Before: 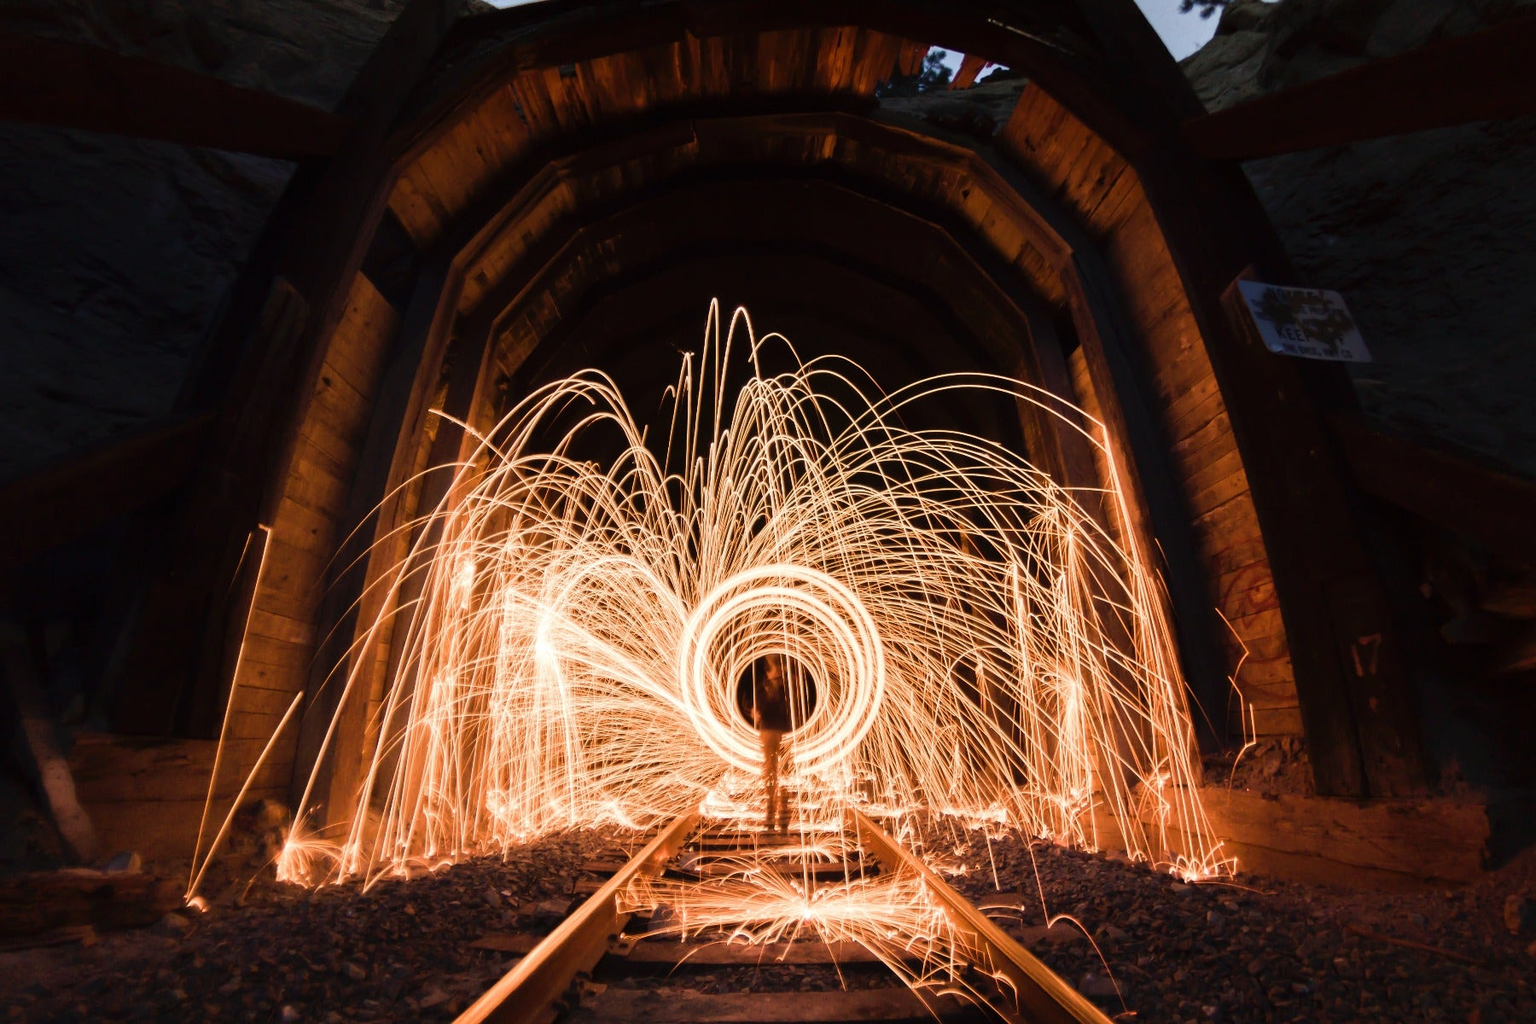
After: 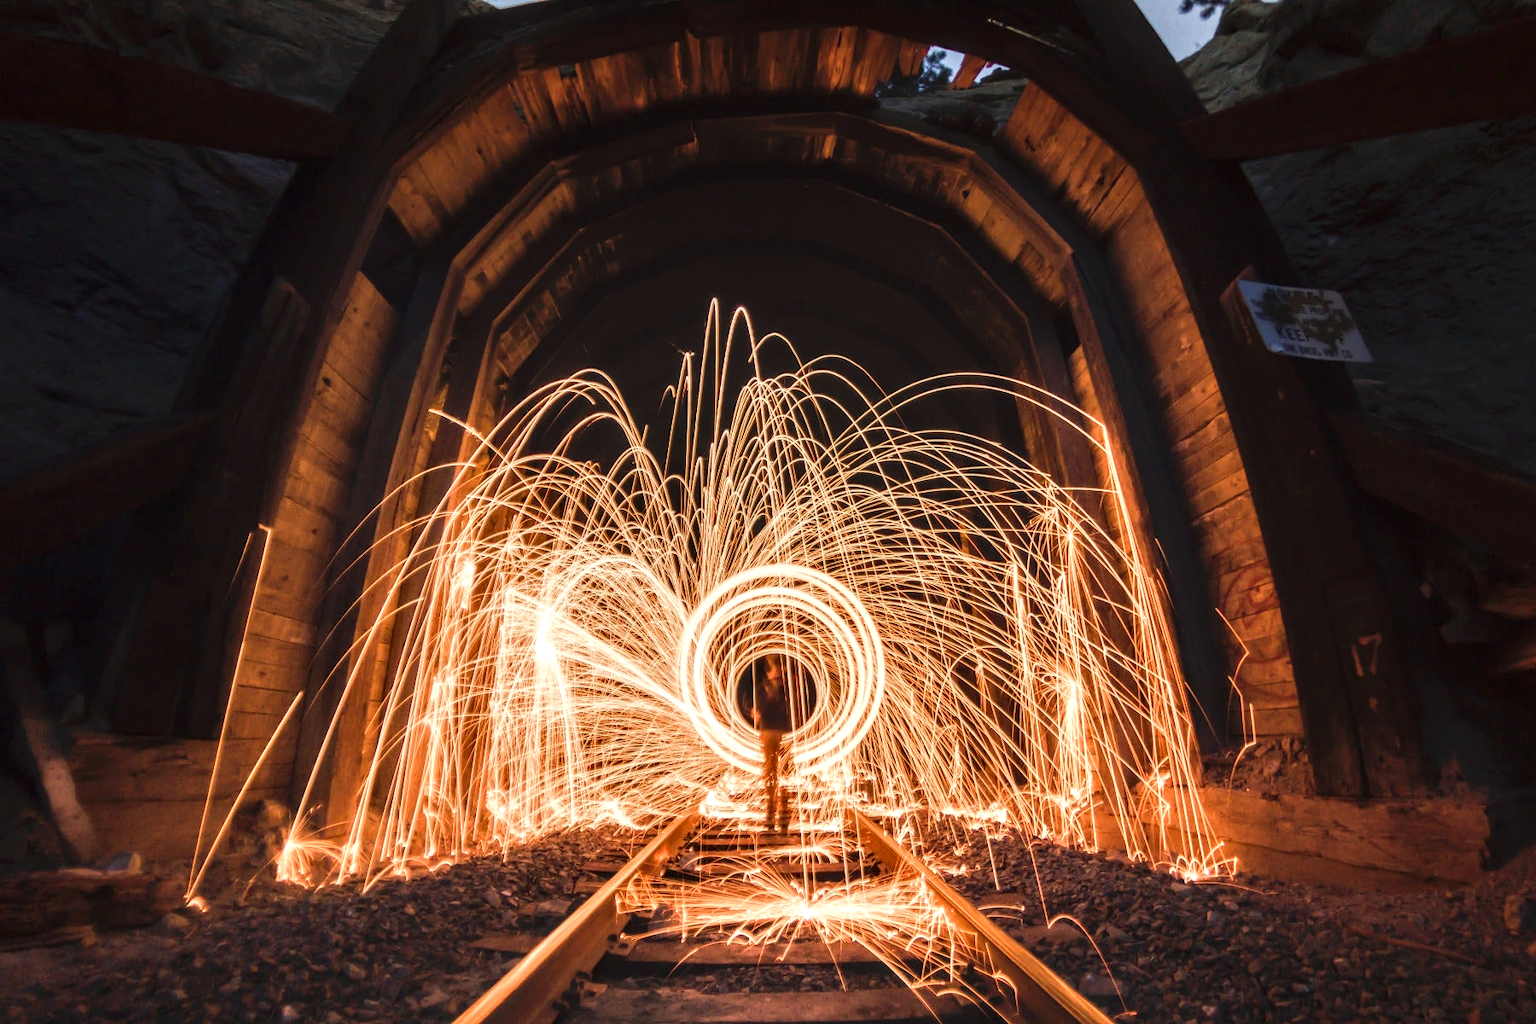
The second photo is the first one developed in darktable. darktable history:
exposure: black level correction 0, exposure 0.499 EV, compensate highlight preservation false
local contrast: highlights 2%, shadows 4%, detail 134%
